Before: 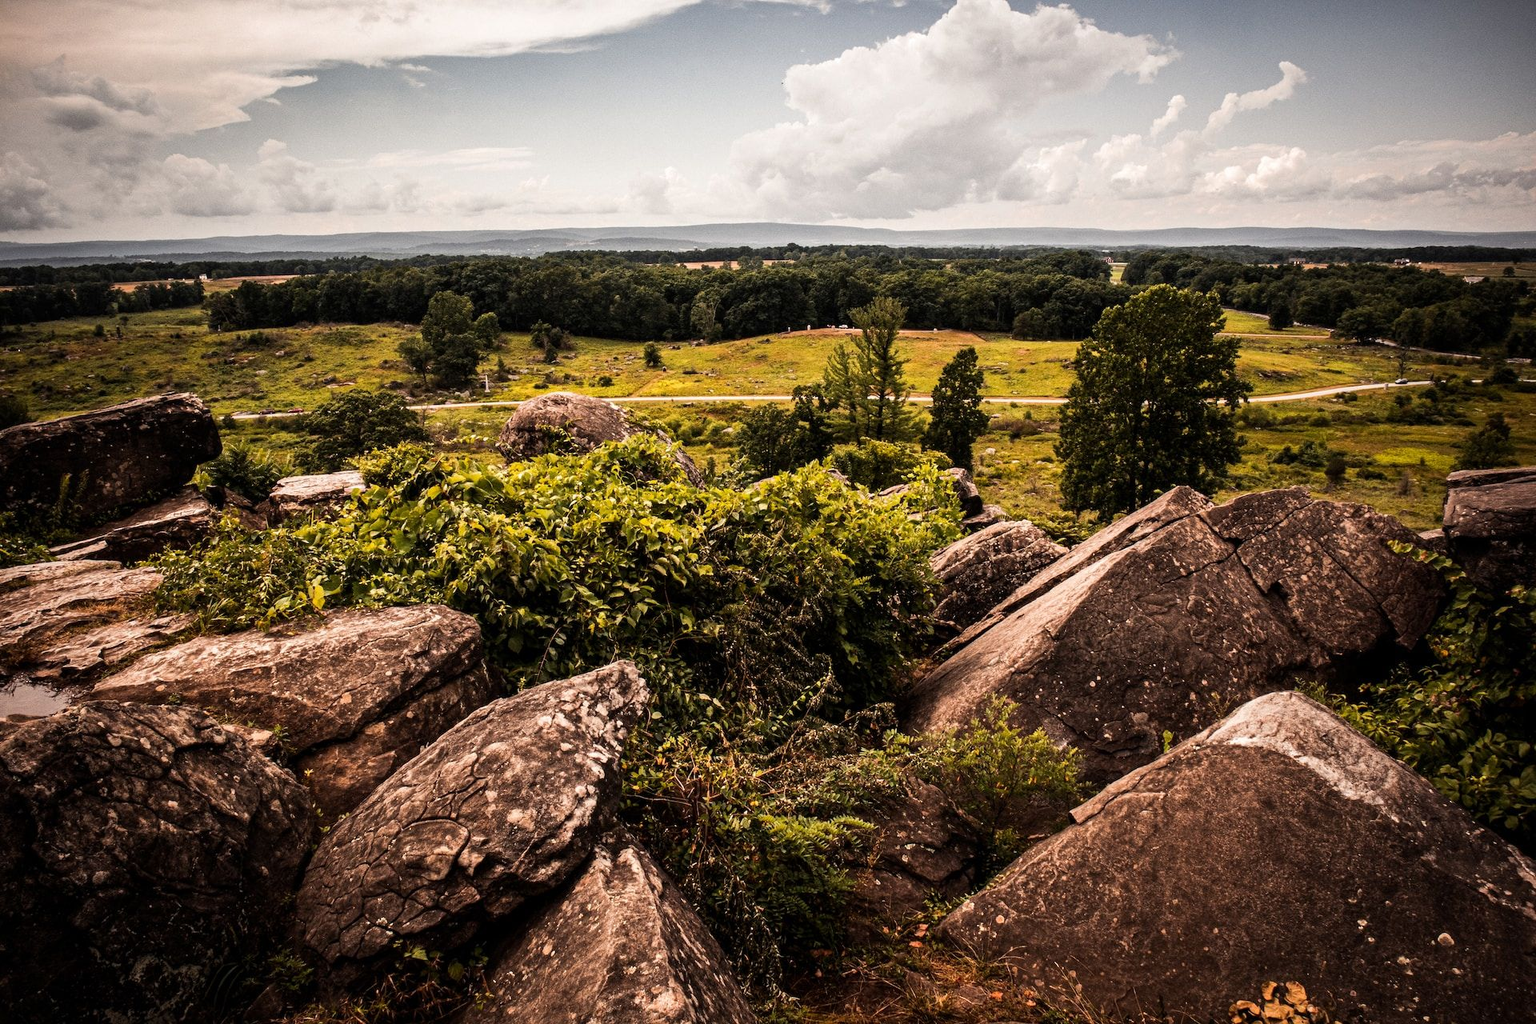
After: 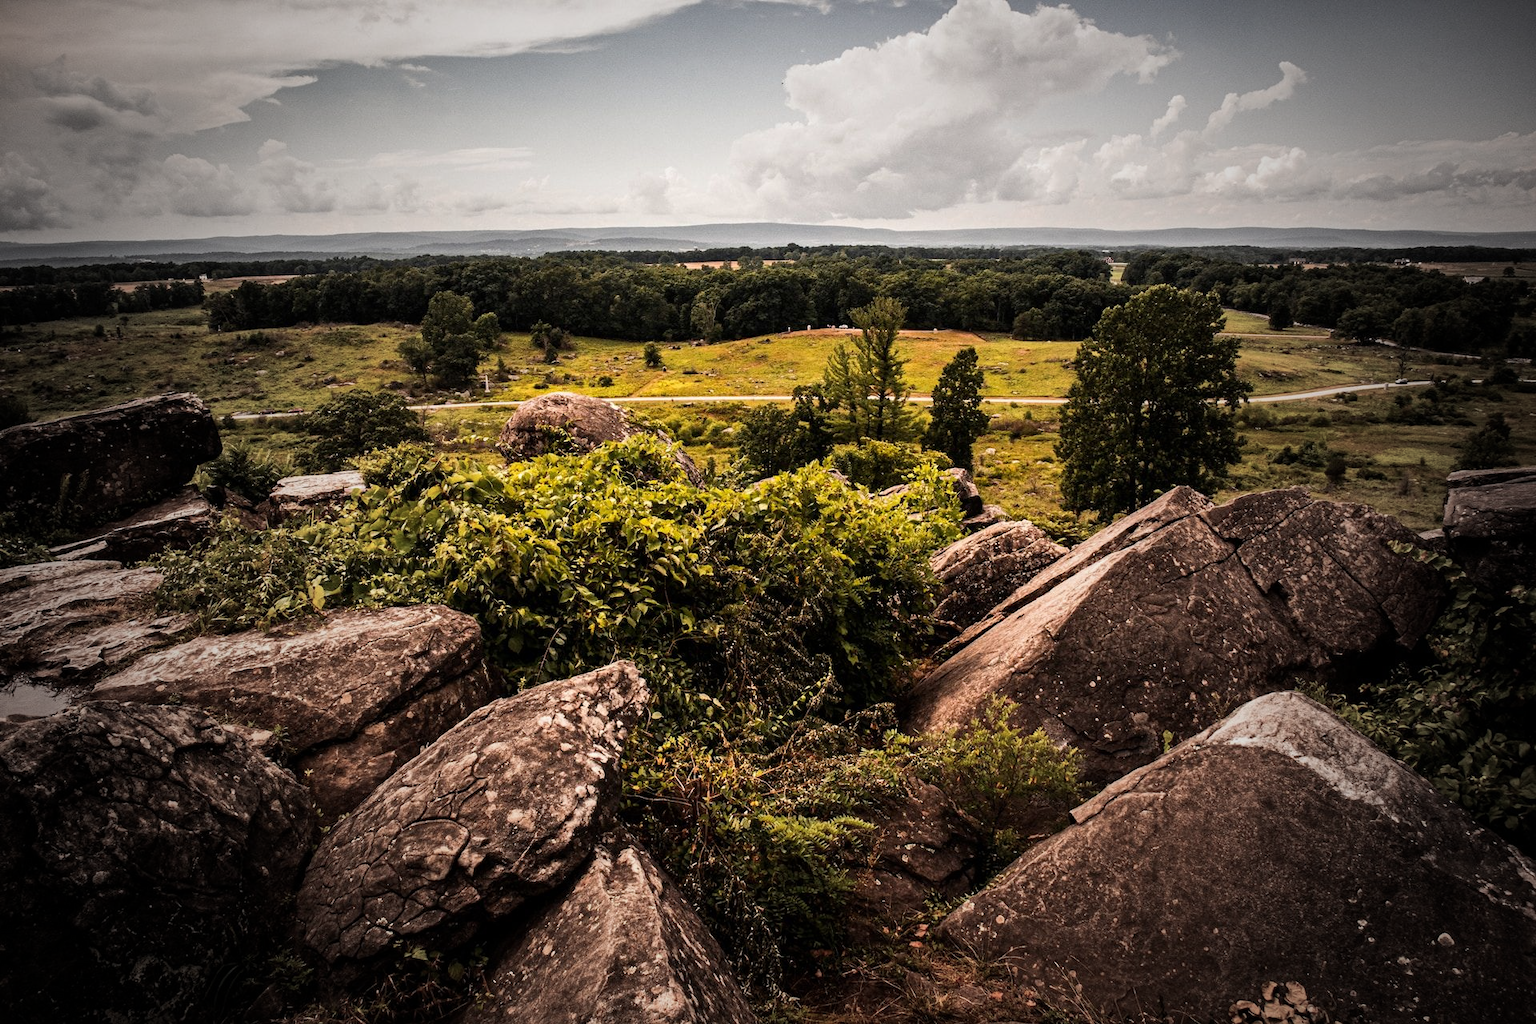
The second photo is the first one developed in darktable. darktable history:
vignetting: fall-off start 34.11%, fall-off radius 64.82%, width/height ratio 0.958
